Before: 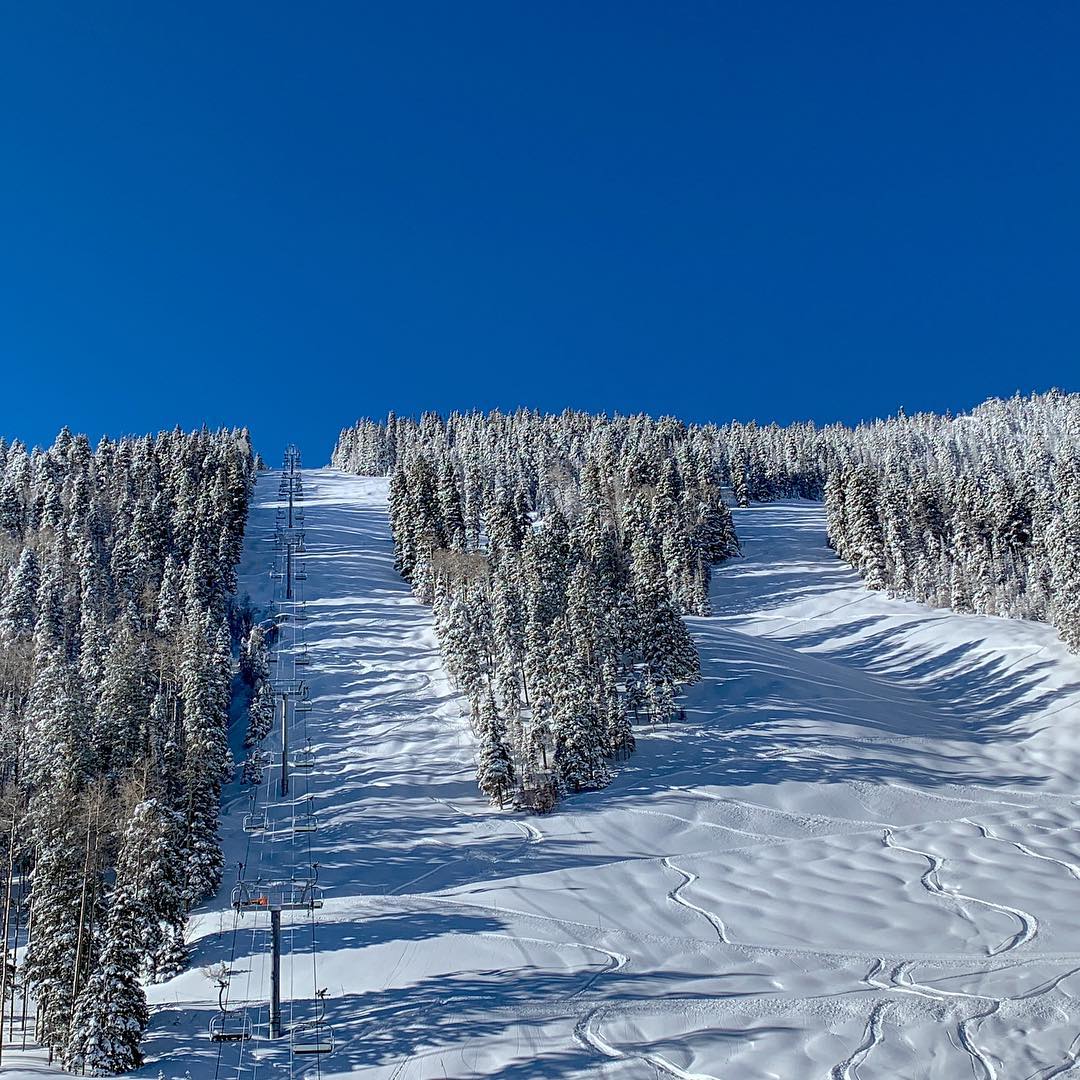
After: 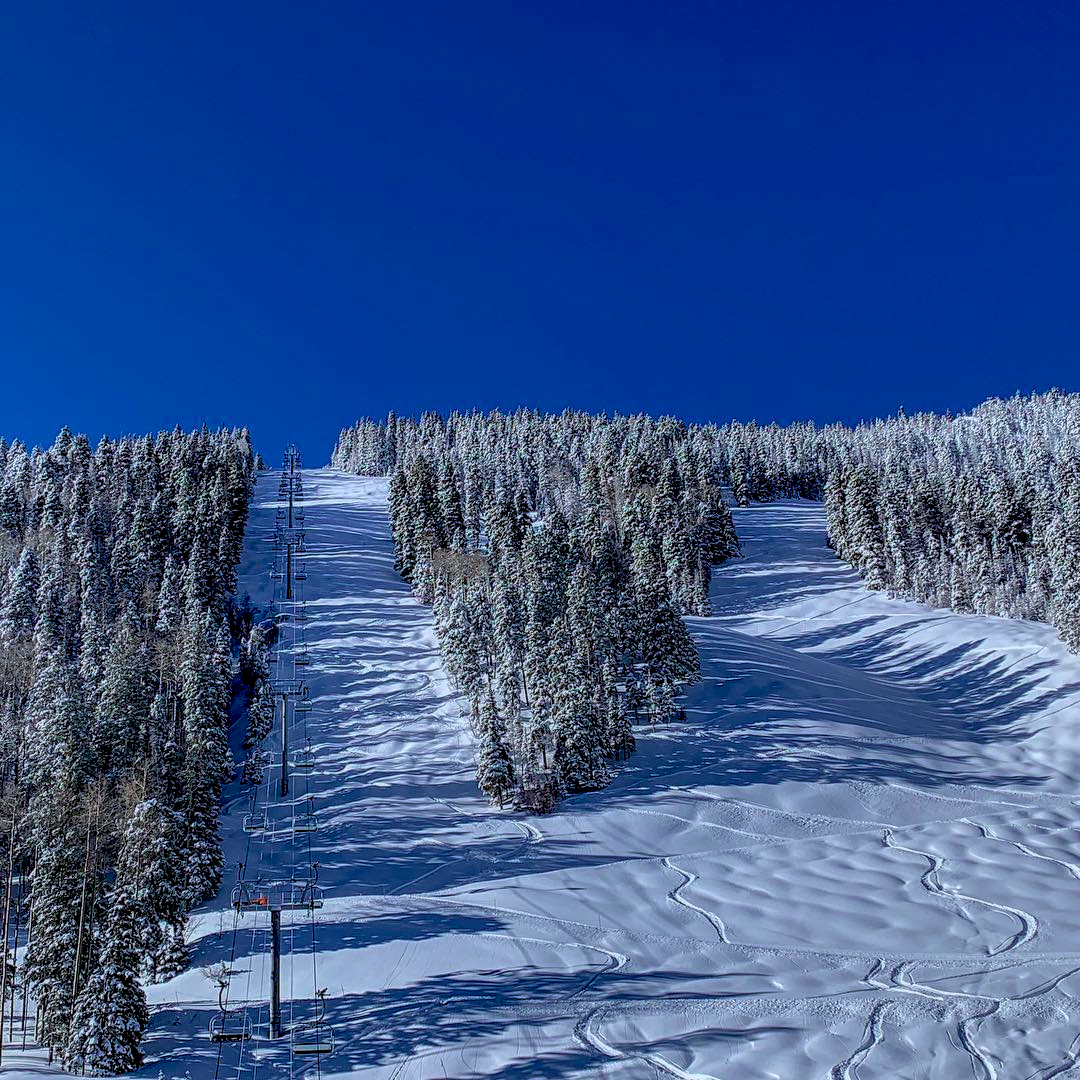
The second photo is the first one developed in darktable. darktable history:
velvia: on, module defaults
exposure: black level correction 0.011, exposure -0.472 EV, compensate highlight preservation false
color calibration: output R [0.948, 0.091, -0.04, 0], output G [-0.3, 1.384, -0.085, 0], output B [-0.108, 0.061, 1.08, 0], illuminant as shot in camera, x 0.358, y 0.373, temperature 4628.91 K
local contrast: on, module defaults
shadows and highlights: shadows -0.69, highlights 39.34
